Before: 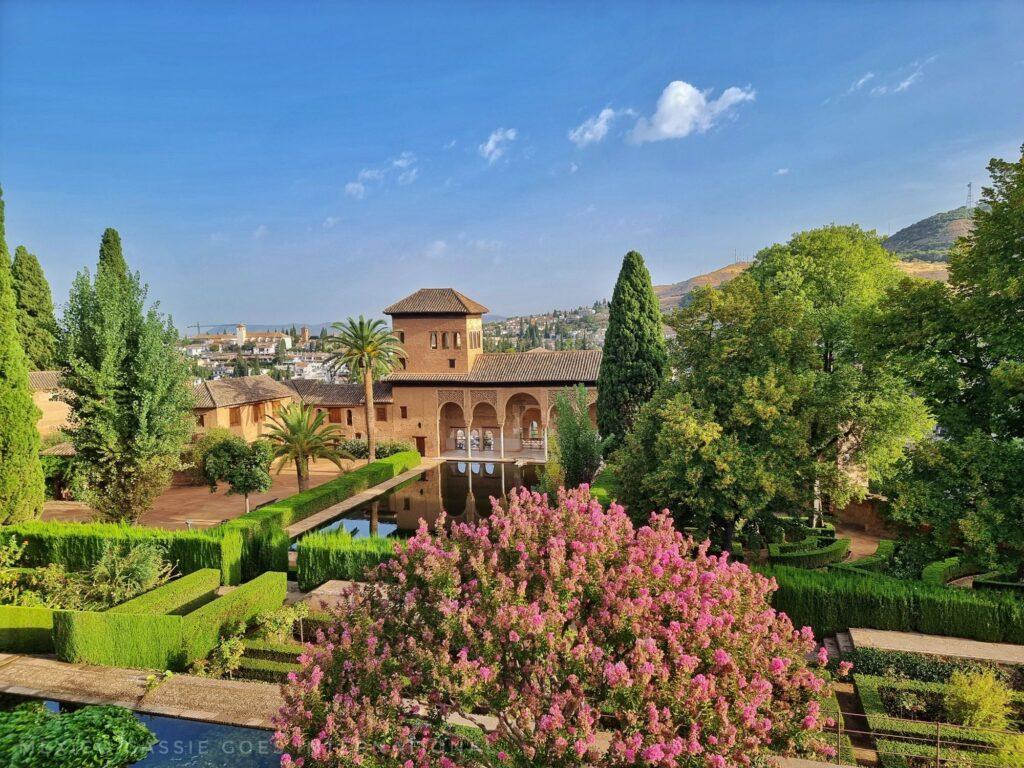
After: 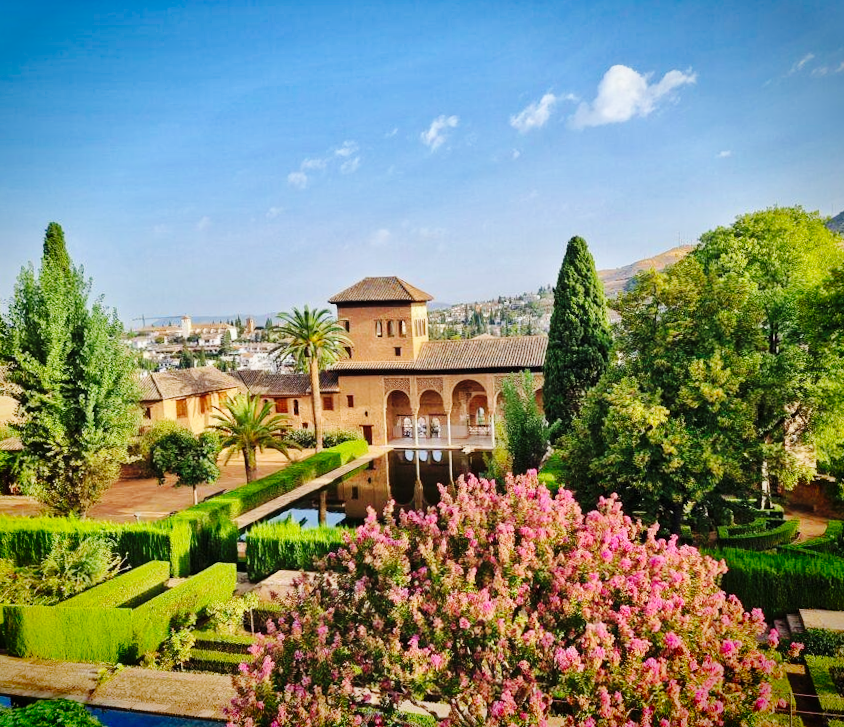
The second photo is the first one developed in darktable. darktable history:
white balance: emerald 1
crop and rotate: angle 1°, left 4.281%, top 0.642%, right 11.383%, bottom 2.486%
base curve: curves: ch0 [(0, 0) (0.036, 0.025) (0.121, 0.166) (0.206, 0.329) (0.605, 0.79) (1, 1)], preserve colors none
vignetting: fall-off start 88.53%, fall-off radius 44.2%, saturation 0.376, width/height ratio 1.161
